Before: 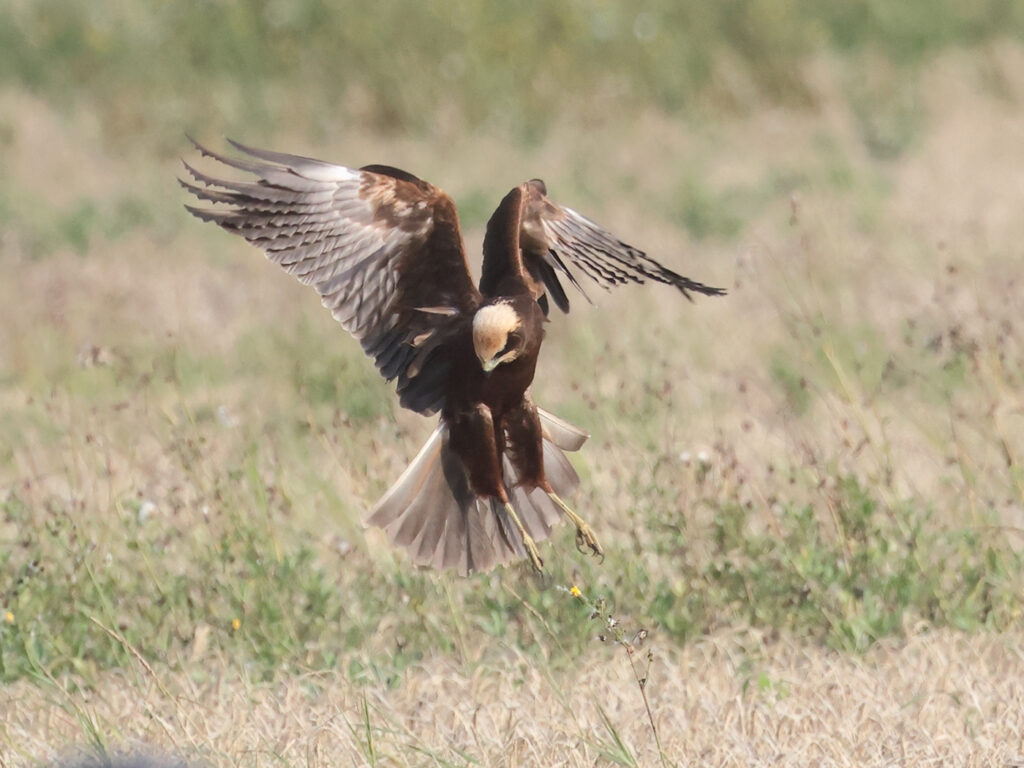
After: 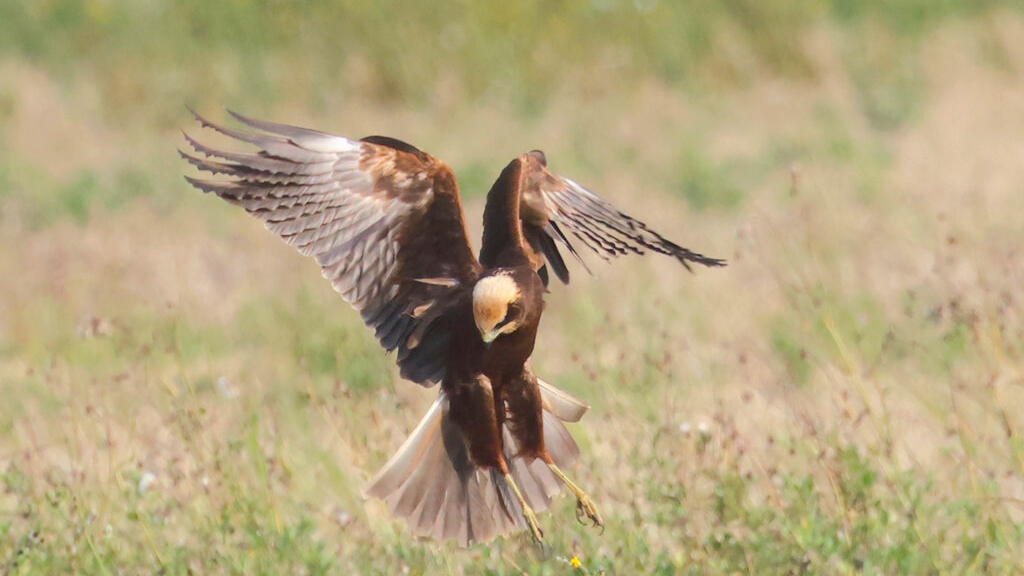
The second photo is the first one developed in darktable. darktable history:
crop: top 3.857%, bottom 21.132%
color balance rgb: perceptual saturation grading › global saturation 25%, perceptual brilliance grading › mid-tones 10%, perceptual brilliance grading › shadows 15%, global vibrance 20%
